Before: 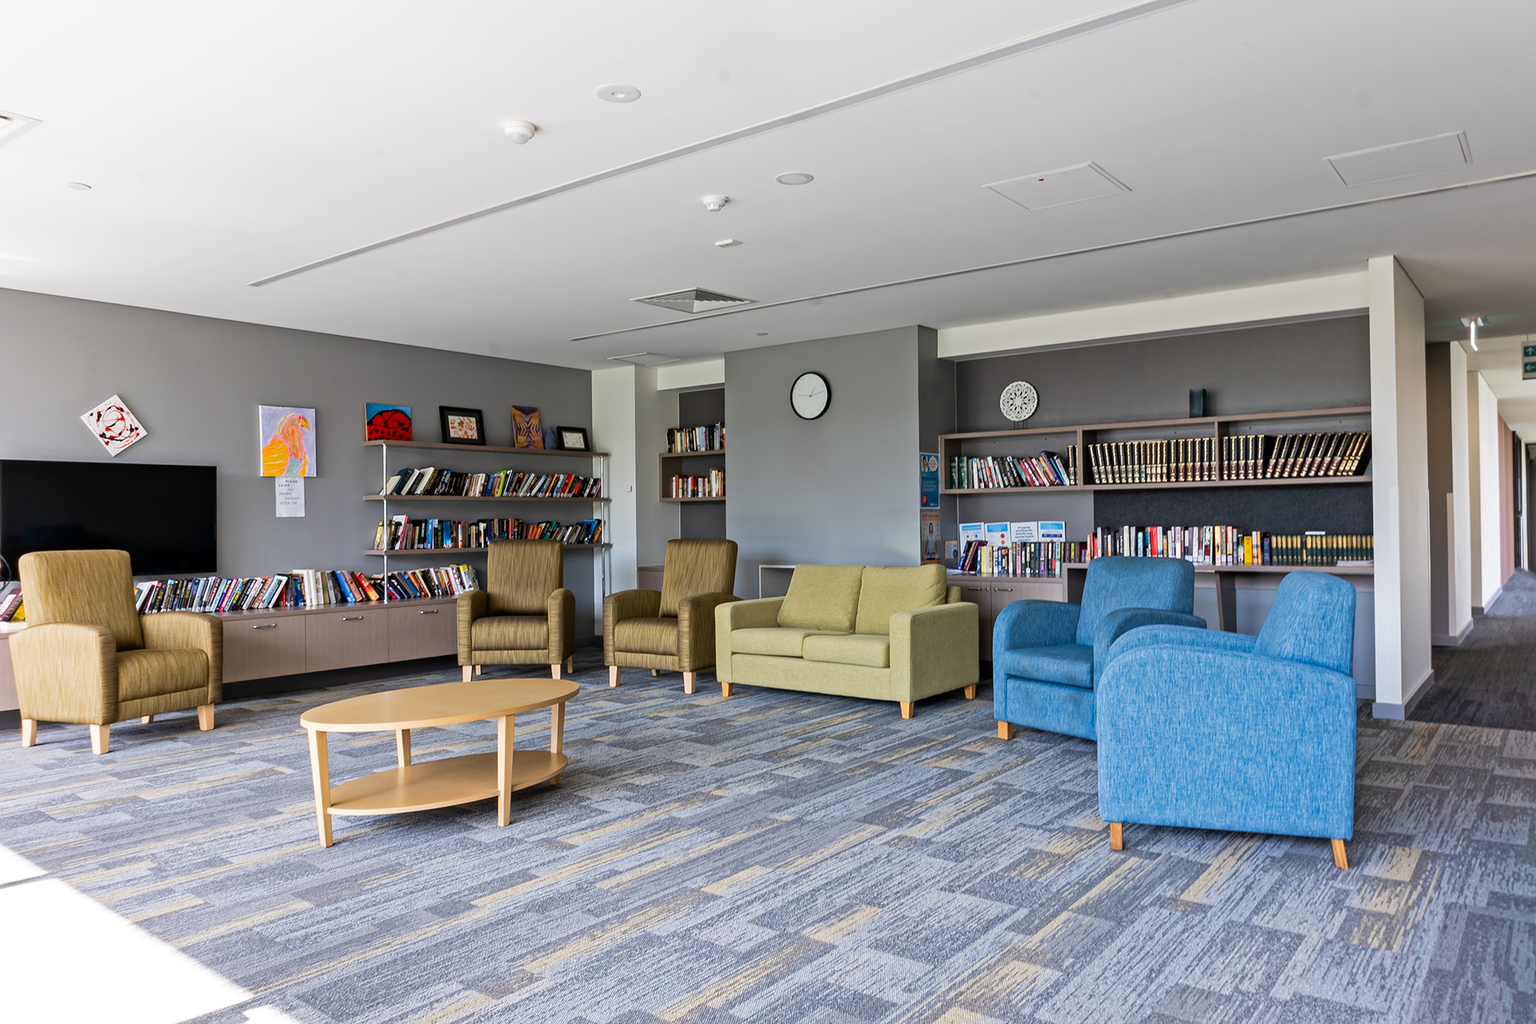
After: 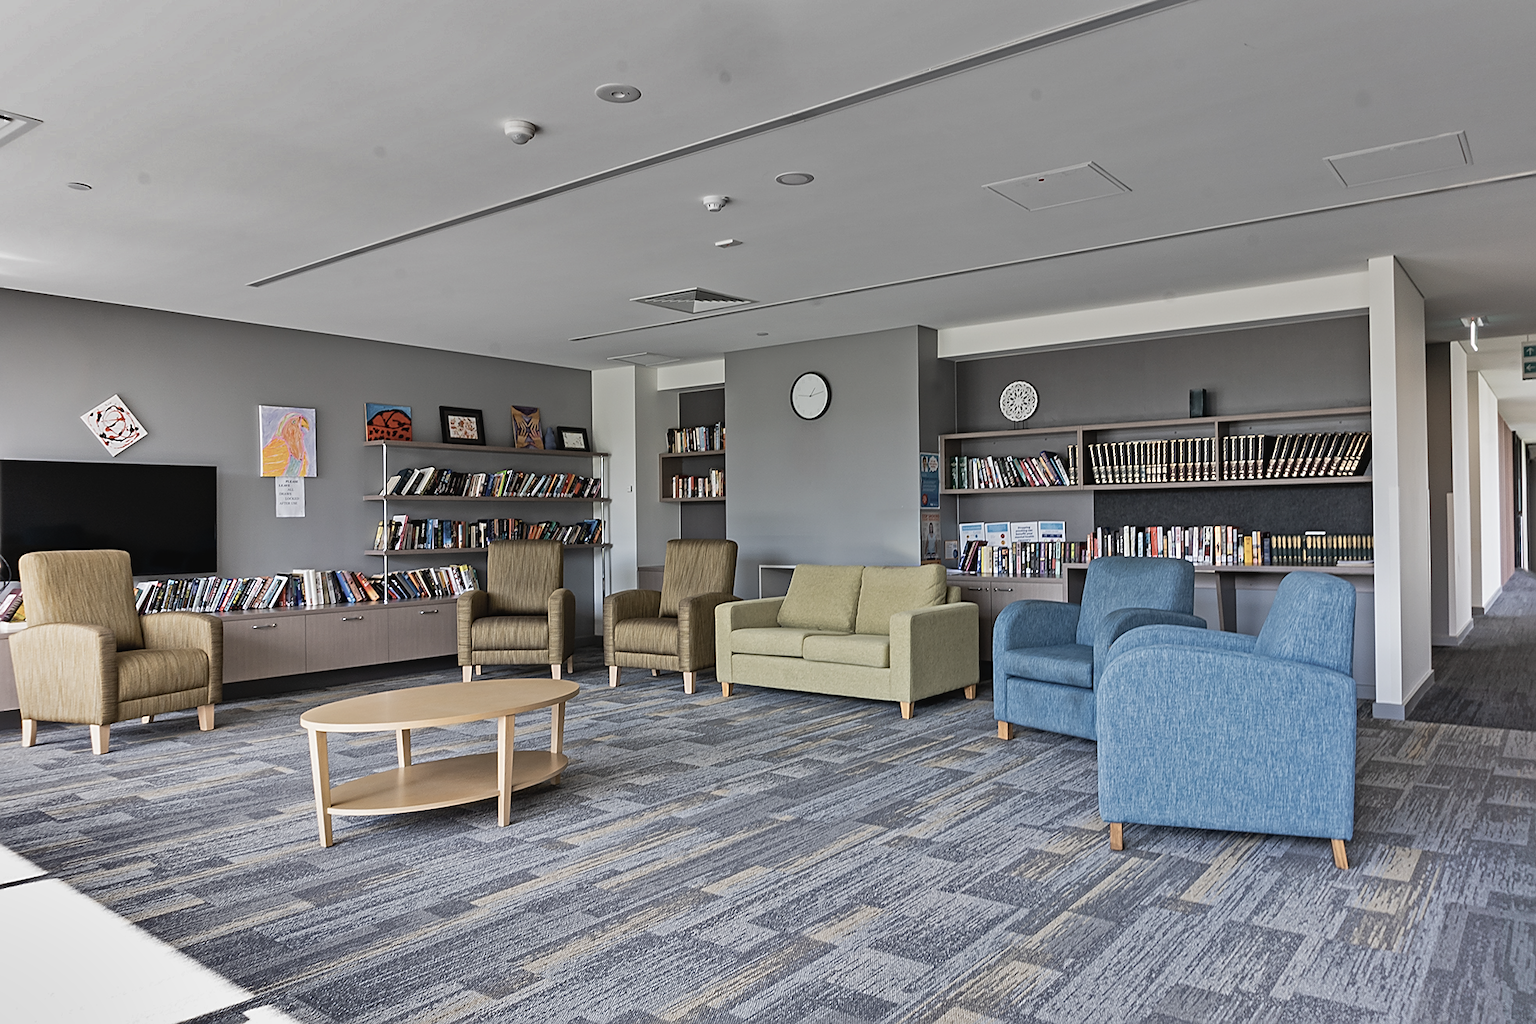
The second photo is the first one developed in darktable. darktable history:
contrast brightness saturation: contrast -0.054, saturation -0.403
sharpen: on, module defaults
shadows and highlights: shadows 24.6, highlights -78.27, soften with gaussian
